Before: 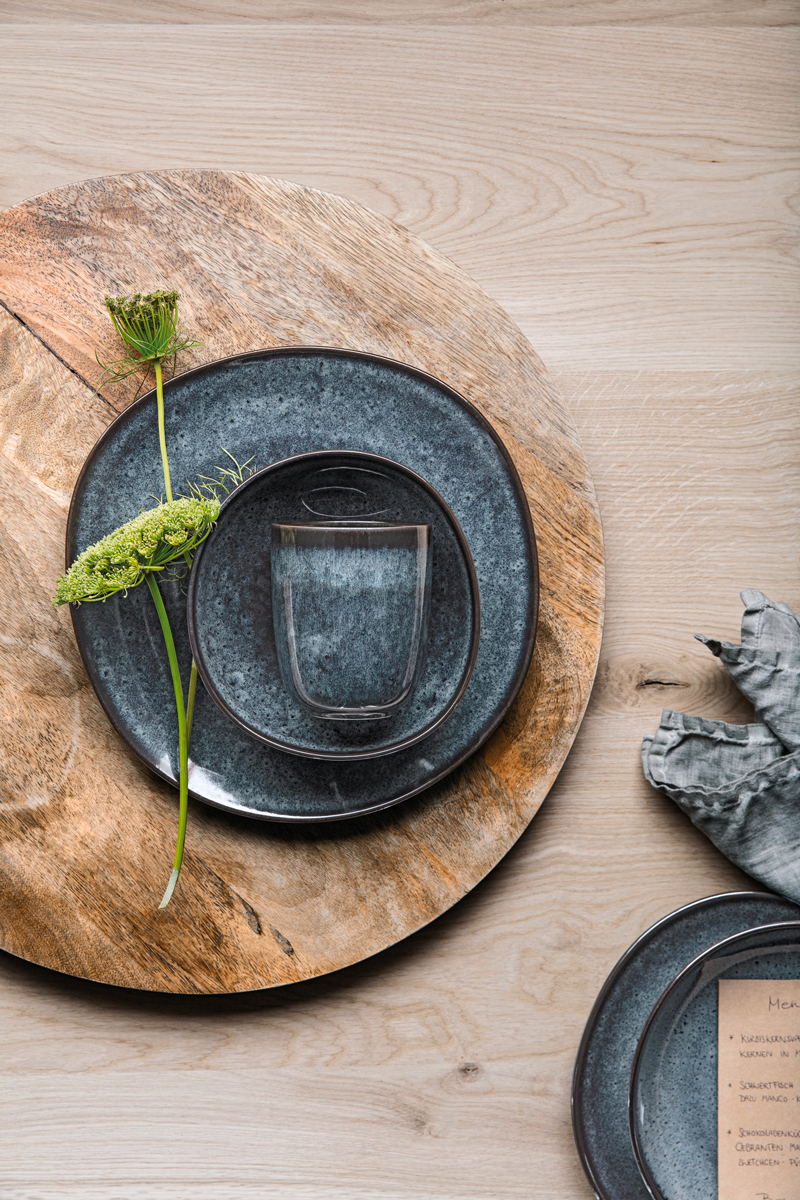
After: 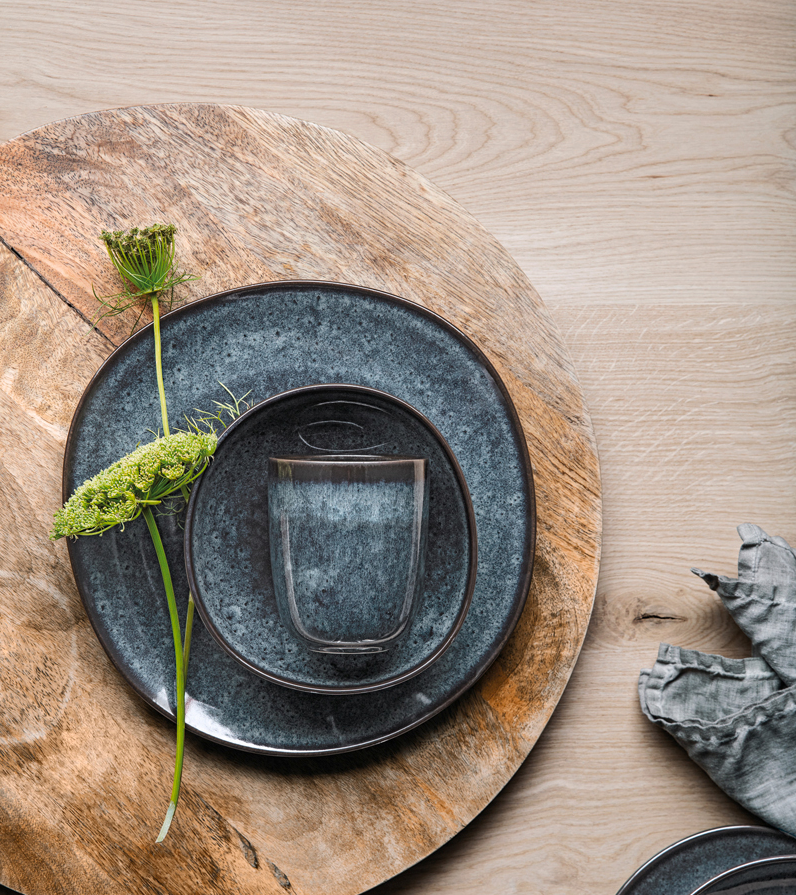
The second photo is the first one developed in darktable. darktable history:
crop: left 0.406%, top 5.516%, bottom 19.898%
